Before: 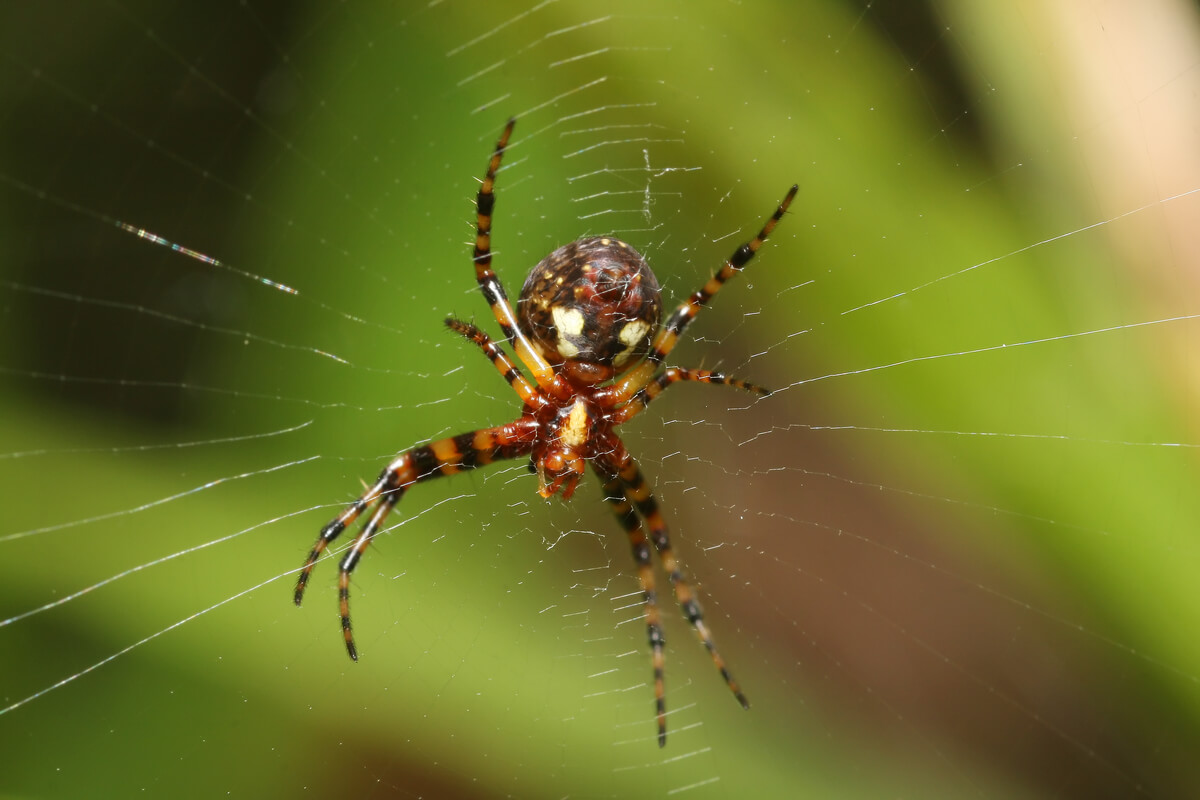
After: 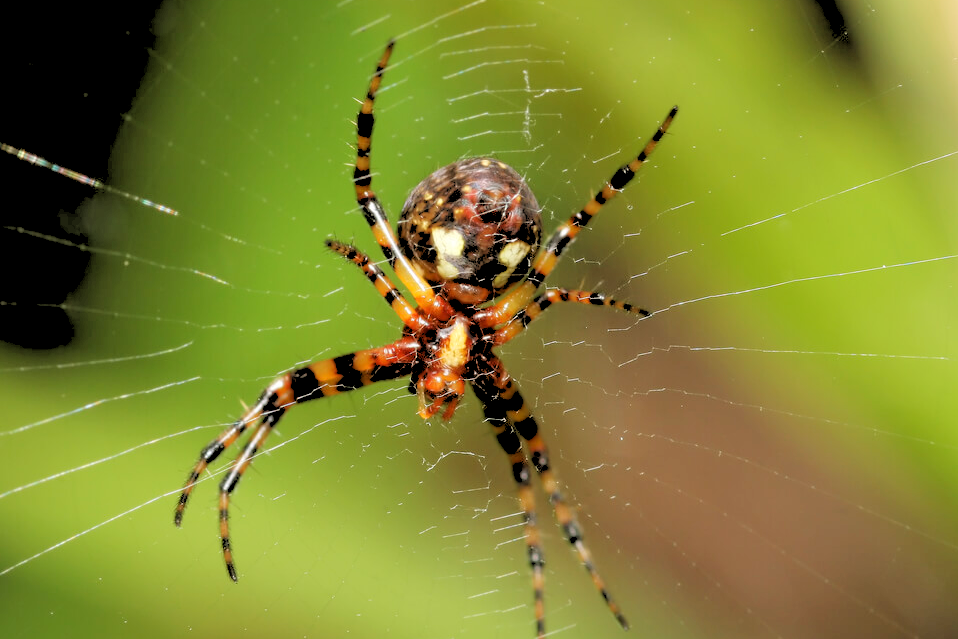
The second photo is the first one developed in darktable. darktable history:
rotate and perspective: automatic cropping off
crop and rotate: left 10.071%, top 10.071%, right 10.02%, bottom 10.02%
rgb levels: levels [[0.027, 0.429, 0.996], [0, 0.5, 1], [0, 0.5, 1]]
